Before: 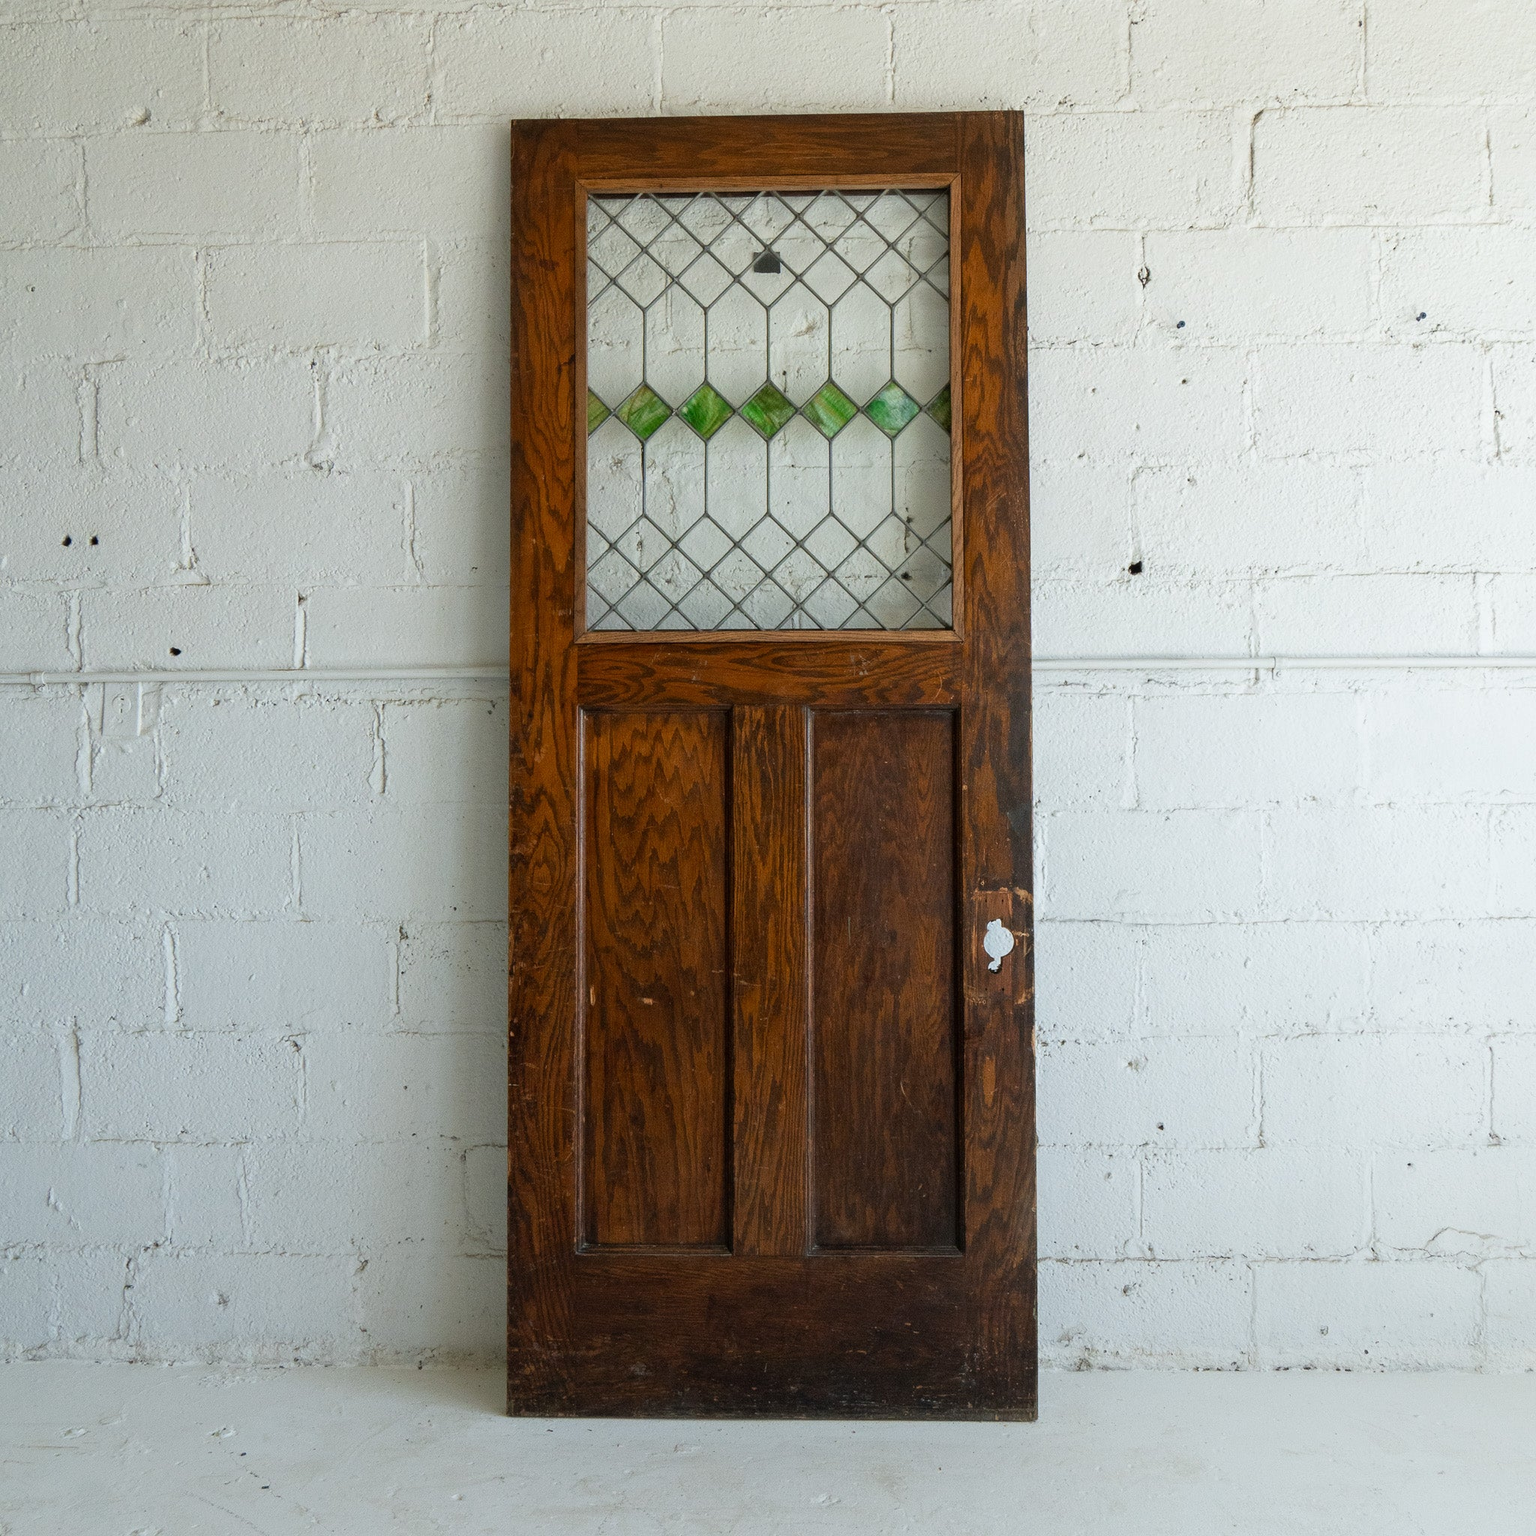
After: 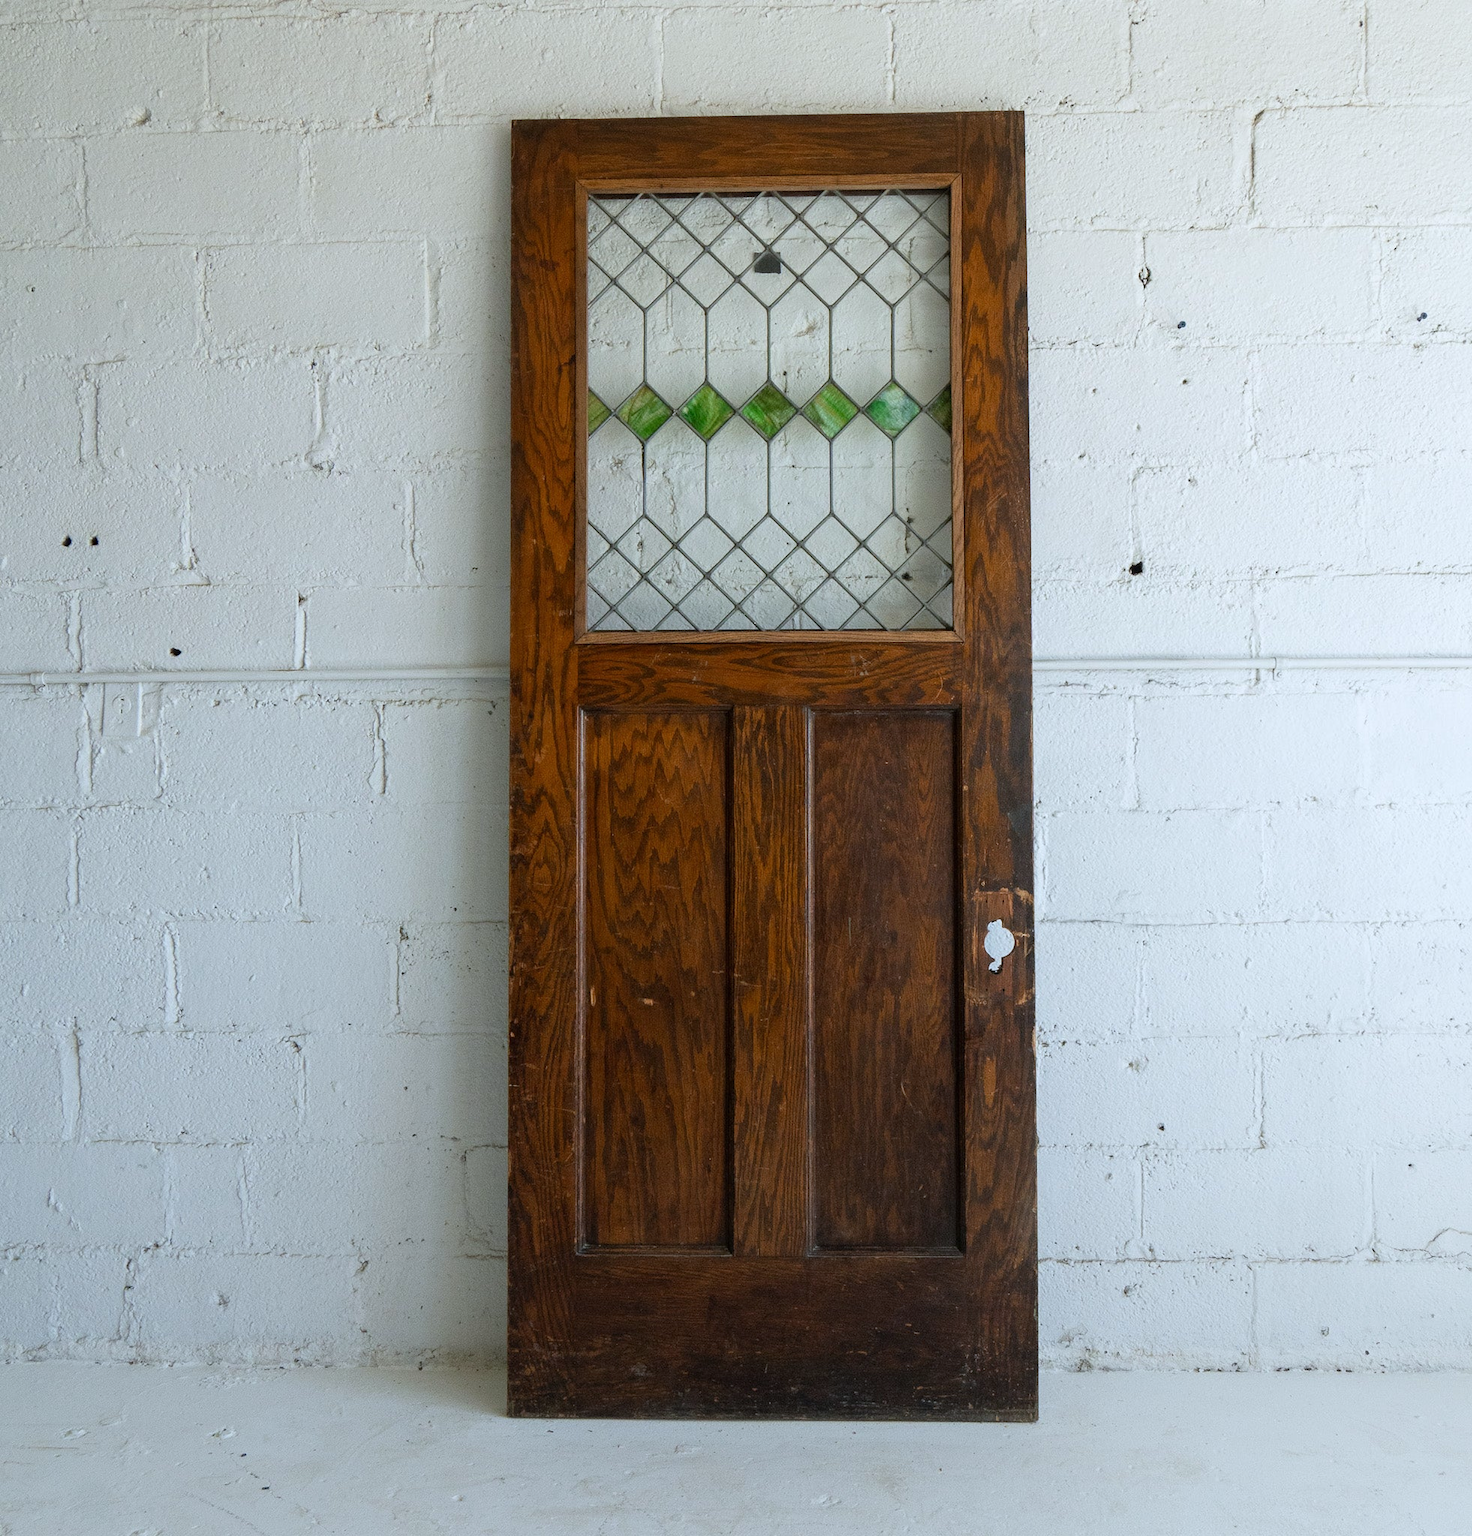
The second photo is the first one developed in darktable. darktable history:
white balance: red 0.974, blue 1.044
crop: right 4.126%, bottom 0.031%
